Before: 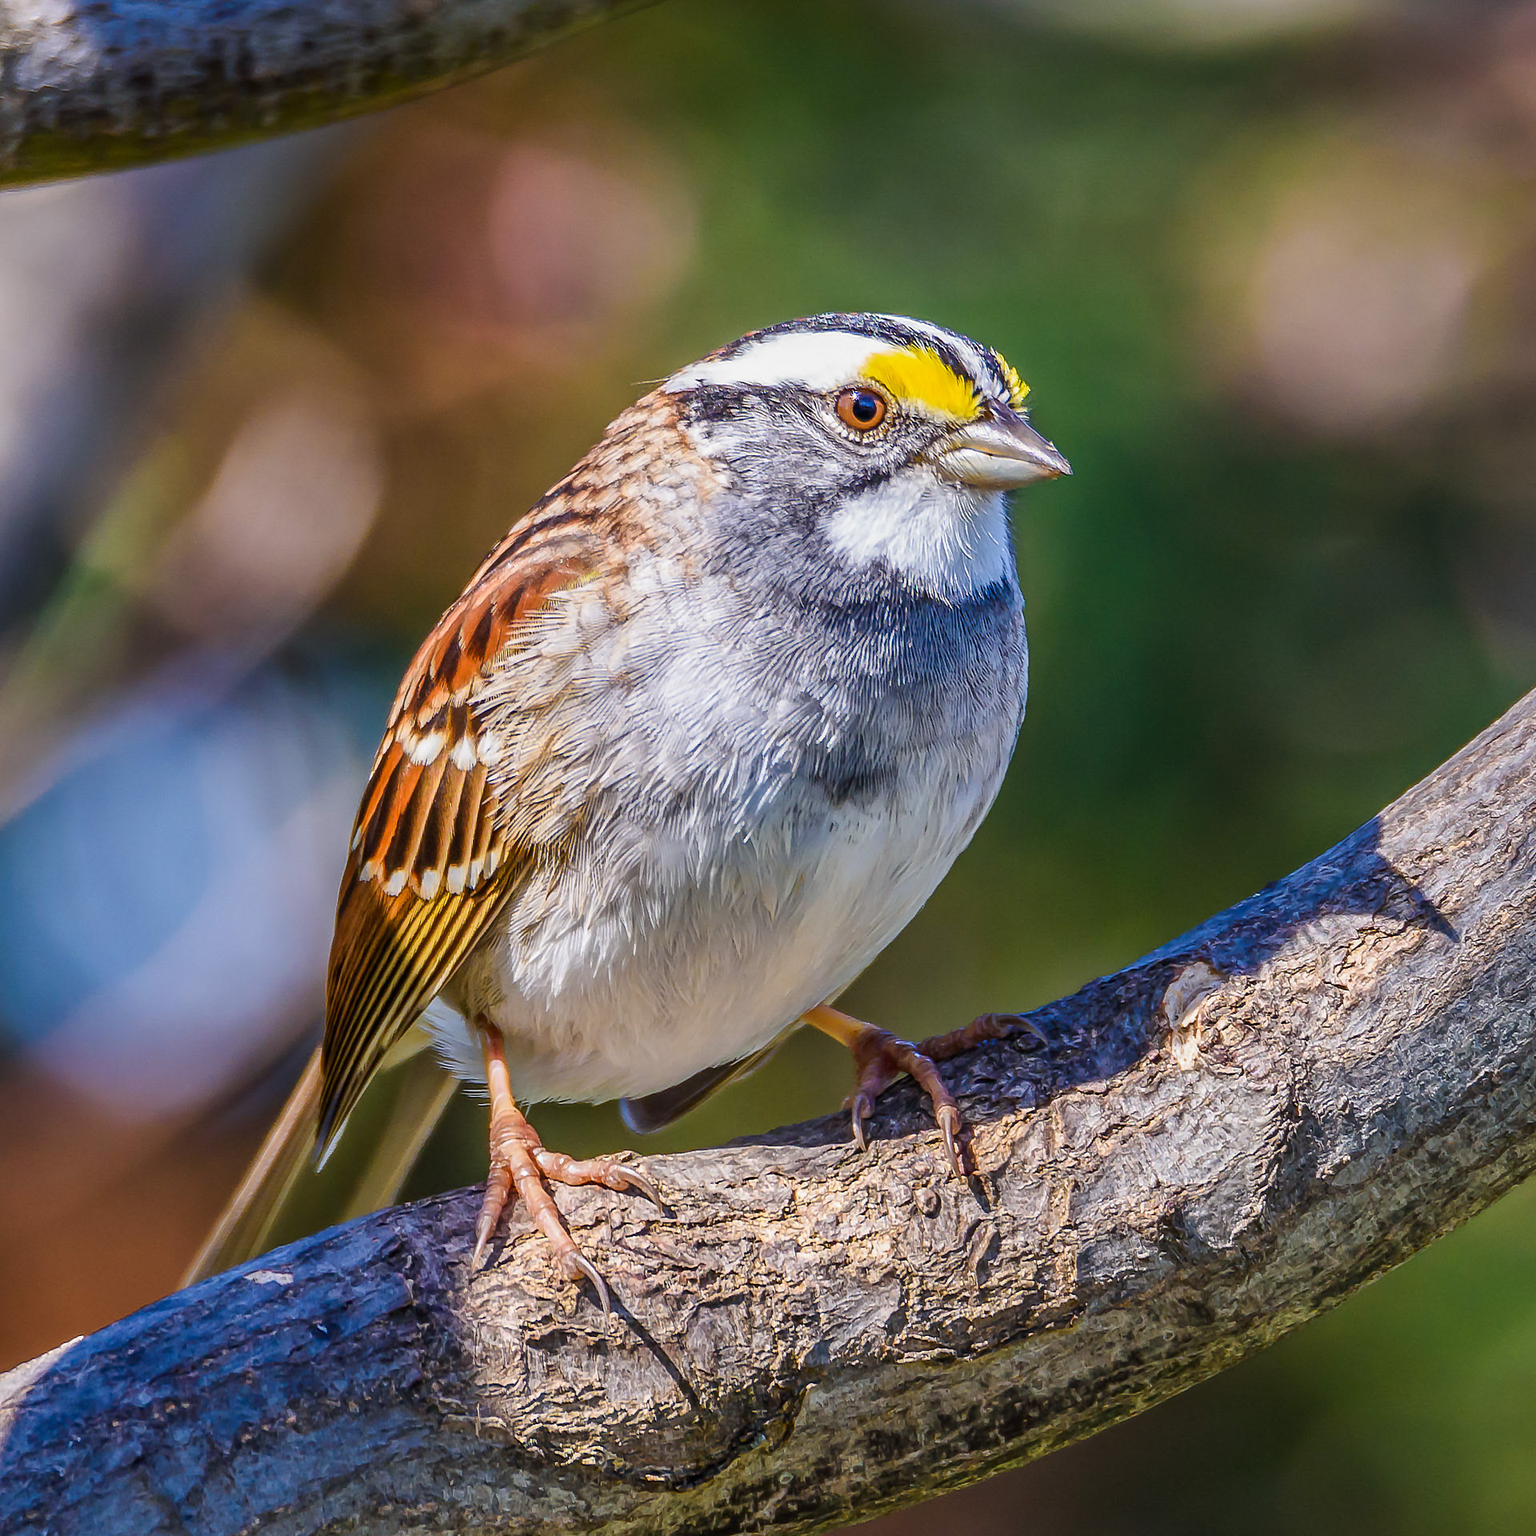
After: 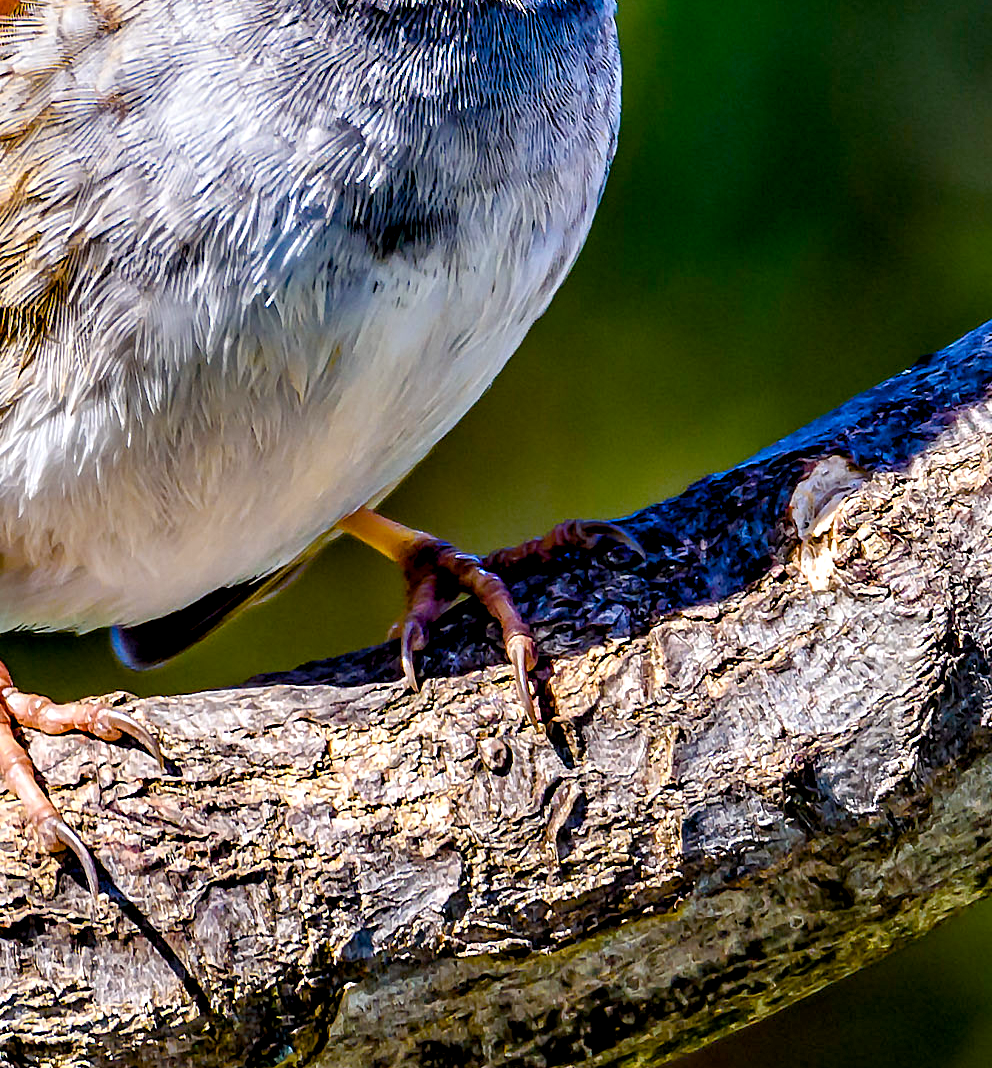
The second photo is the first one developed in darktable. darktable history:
contrast equalizer: y [[0.6 ×6], [0.55 ×6], [0 ×6], [0 ×6], [0 ×6]]
crop: left 34.618%, top 38.946%, right 13.709%, bottom 5.411%
color balance rgb: global offset › luminance -0.859%, perceptual saturation grading › global saturation 20.836%, perceptual saturation grading › highlights -19.918%, perceptual saturation grading › shadows 29.423%
